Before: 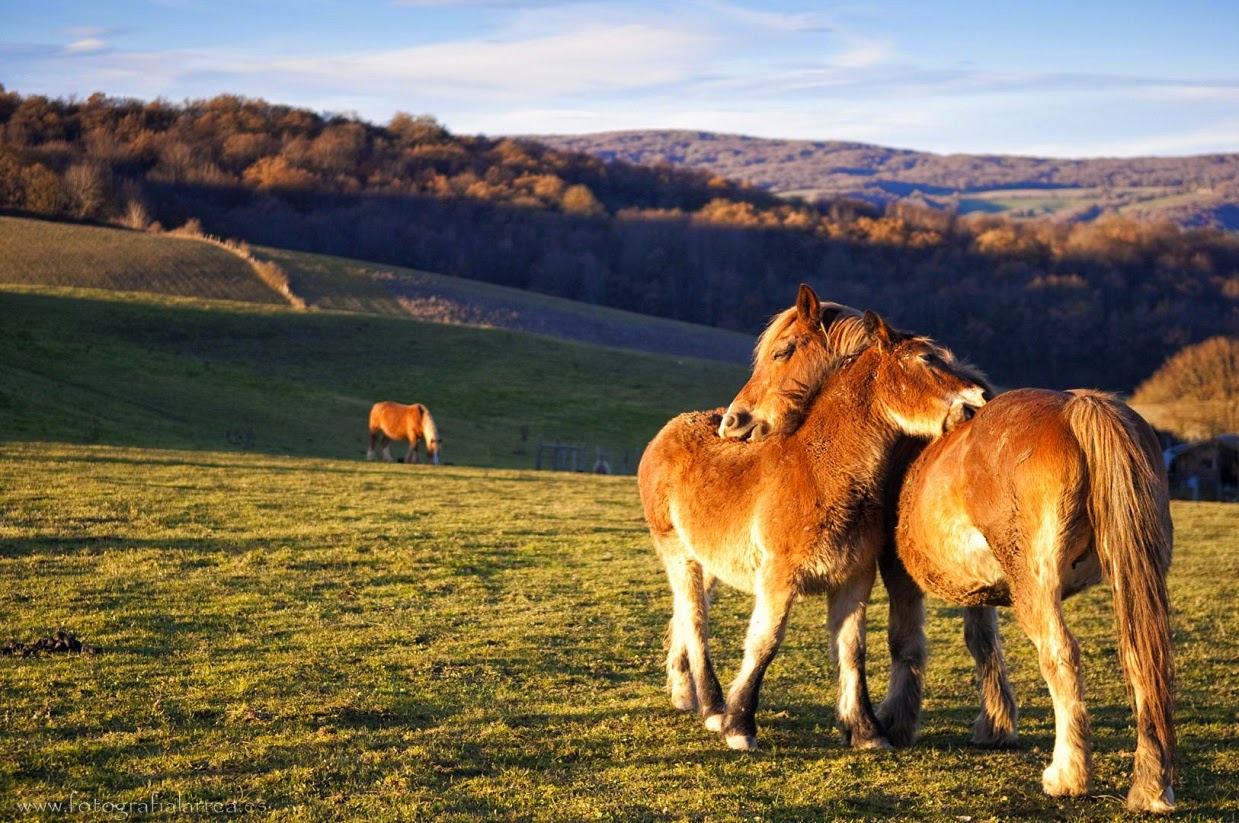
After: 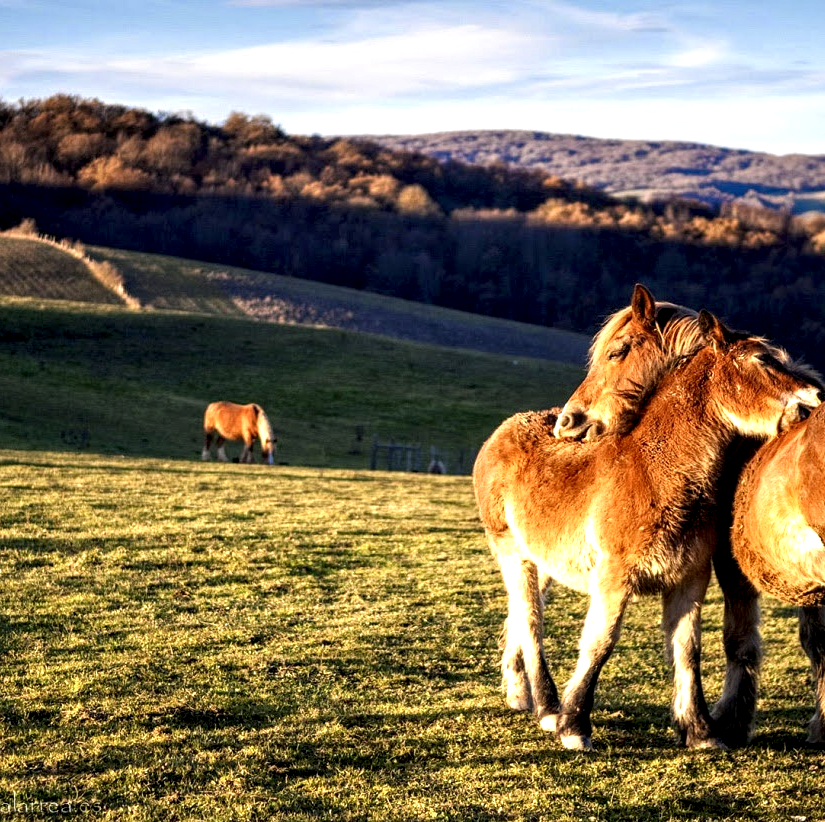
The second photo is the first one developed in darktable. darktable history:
crop and rotate: left 13.409%, right 19.924%
local contrast: highlights 80%, shadows 57%, detail 175%, midtone range 0.602
